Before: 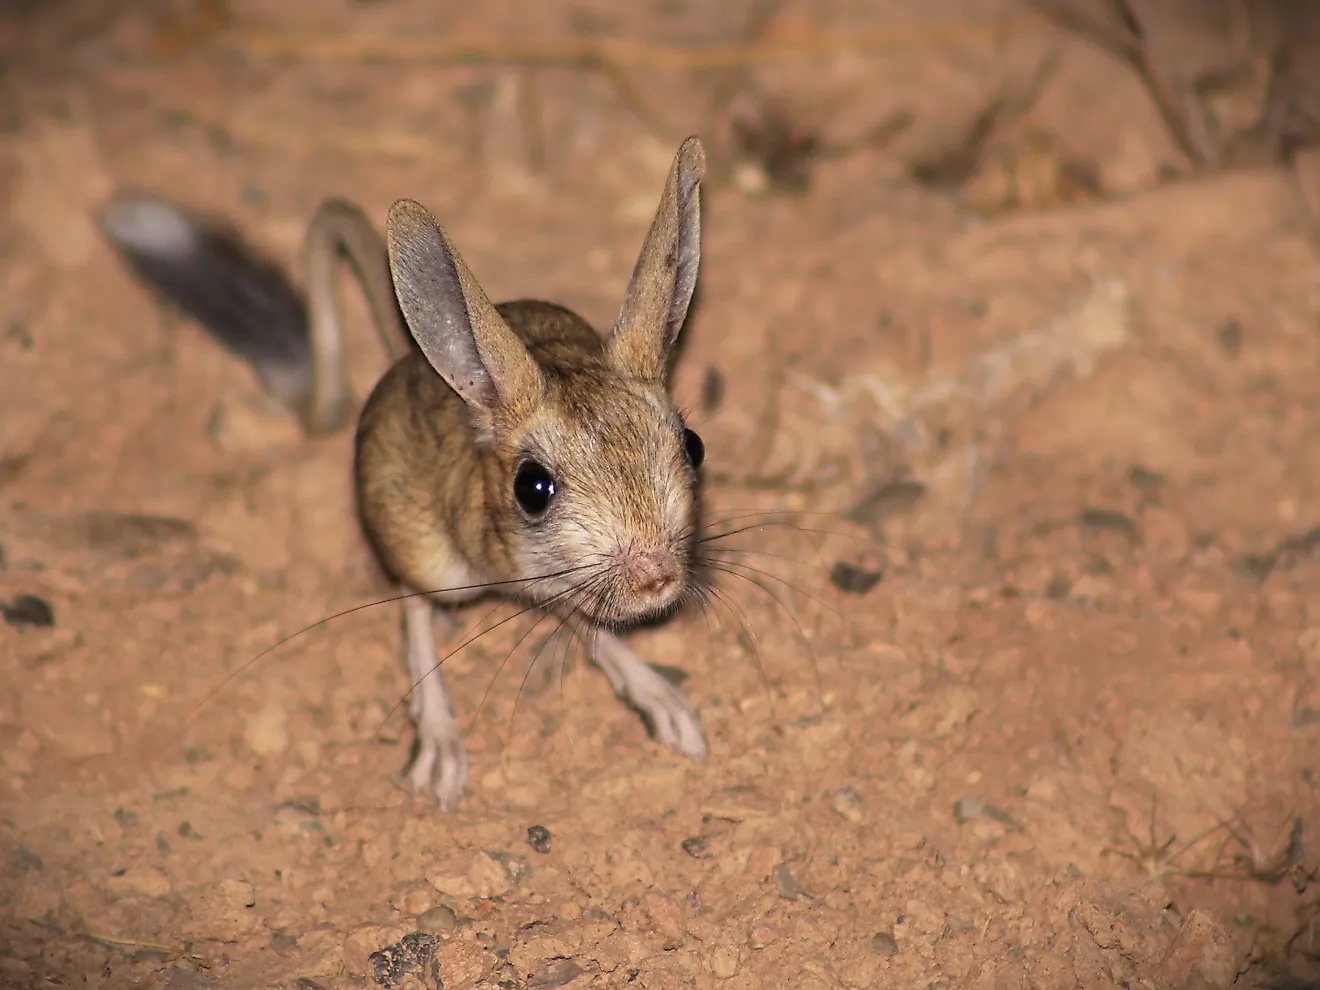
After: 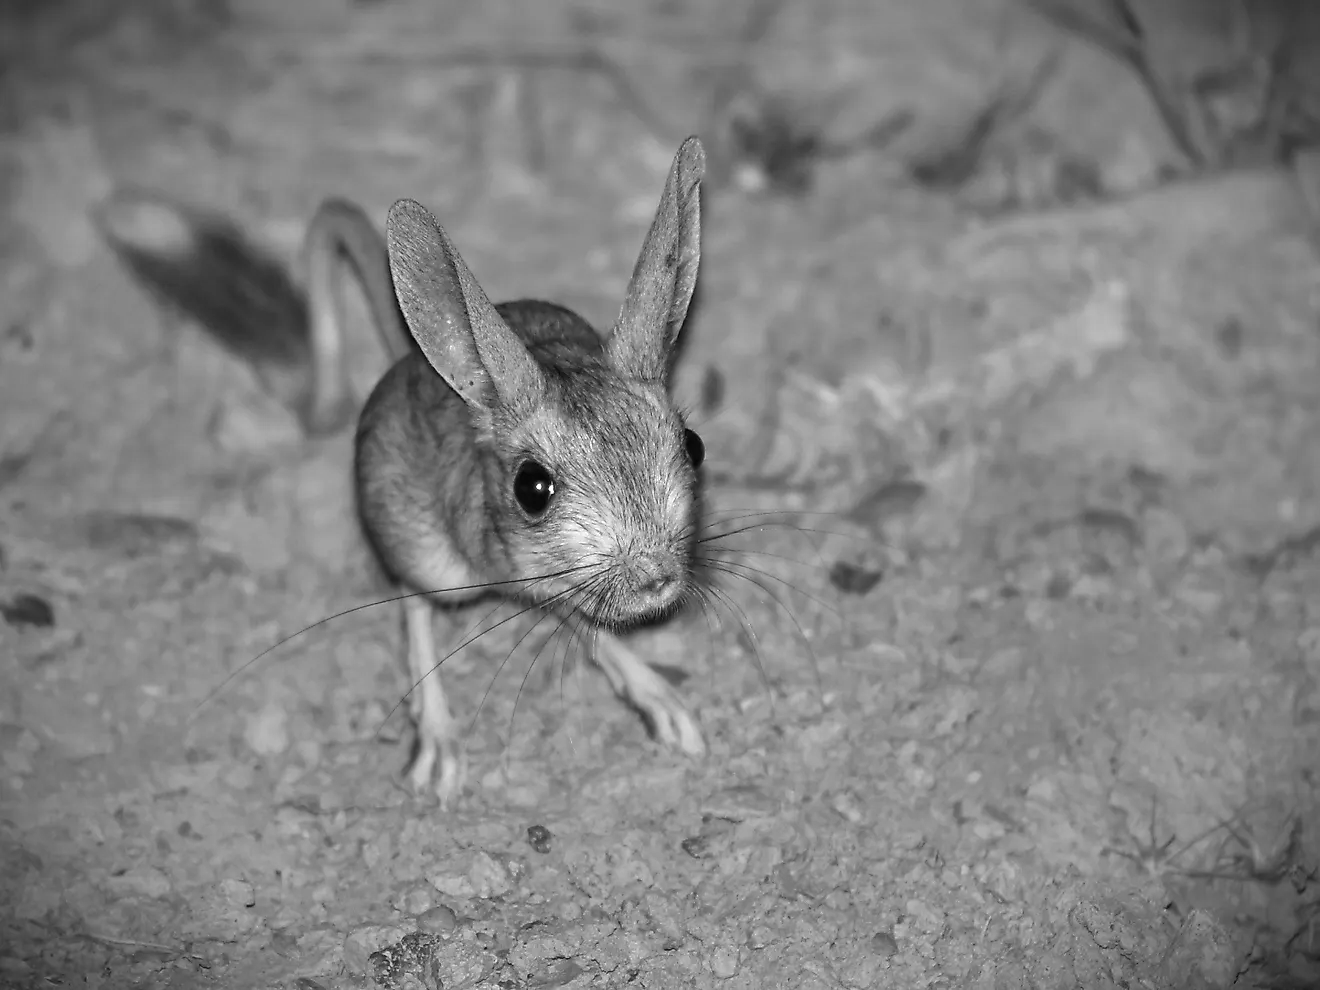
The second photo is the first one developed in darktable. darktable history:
shadows and highlights: highlights color adjustment 39.86%, soften with gaussian
color calibration: output gray [0.246, 0.254, 0.501, 0], illuminant same as pipeline (D50), adaptation XYZ, x 0.347, y 0.359, temperature 5005.69 K, gamut compression 0.993
exposure: black level correction 0, exposure 0.499 EV
vignetting: fall-off radius 81.98%, brightness -0.575
